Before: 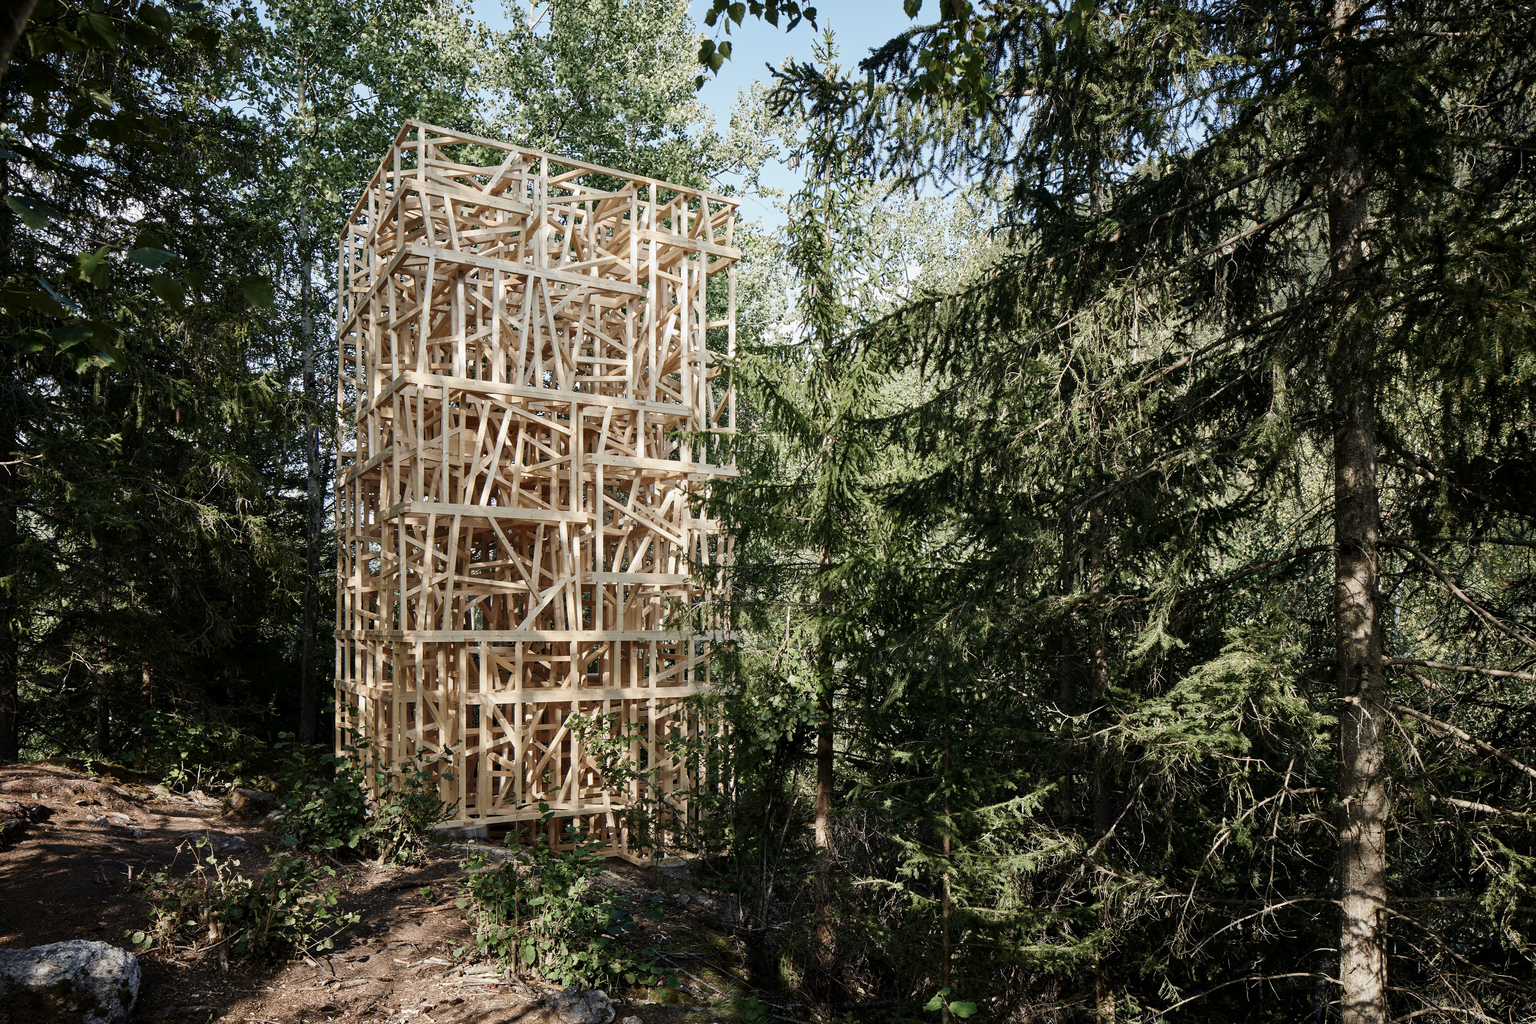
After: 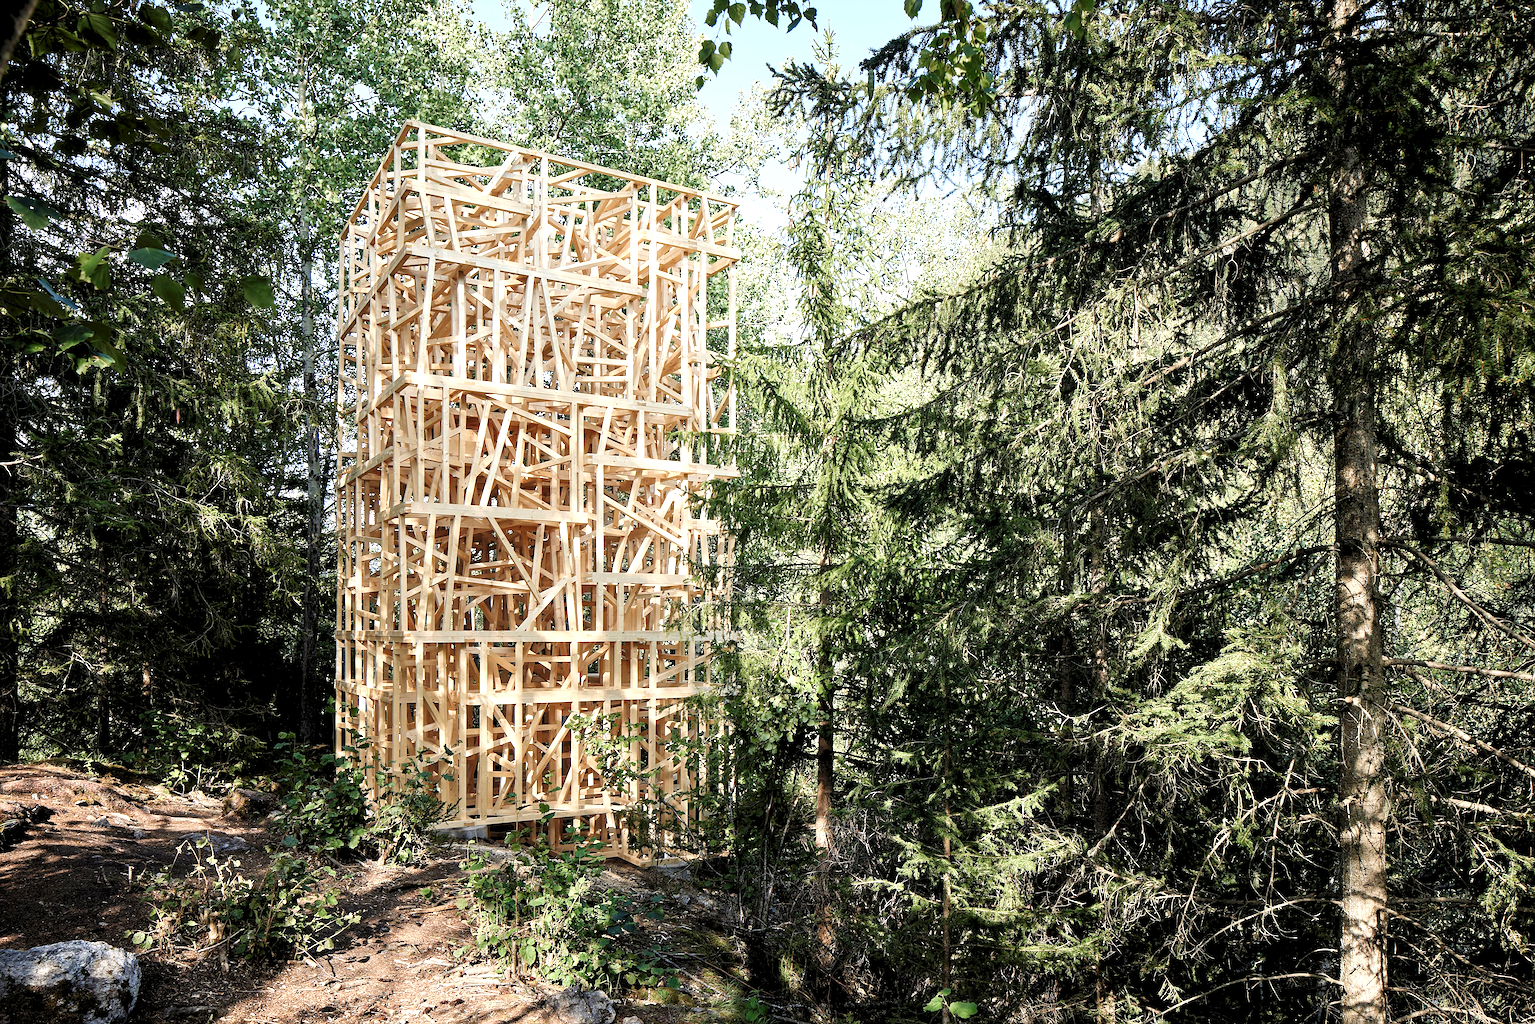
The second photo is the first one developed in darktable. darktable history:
sharpen: on, module defaults
levels: levels [0.036, 0.364, 0.827]
